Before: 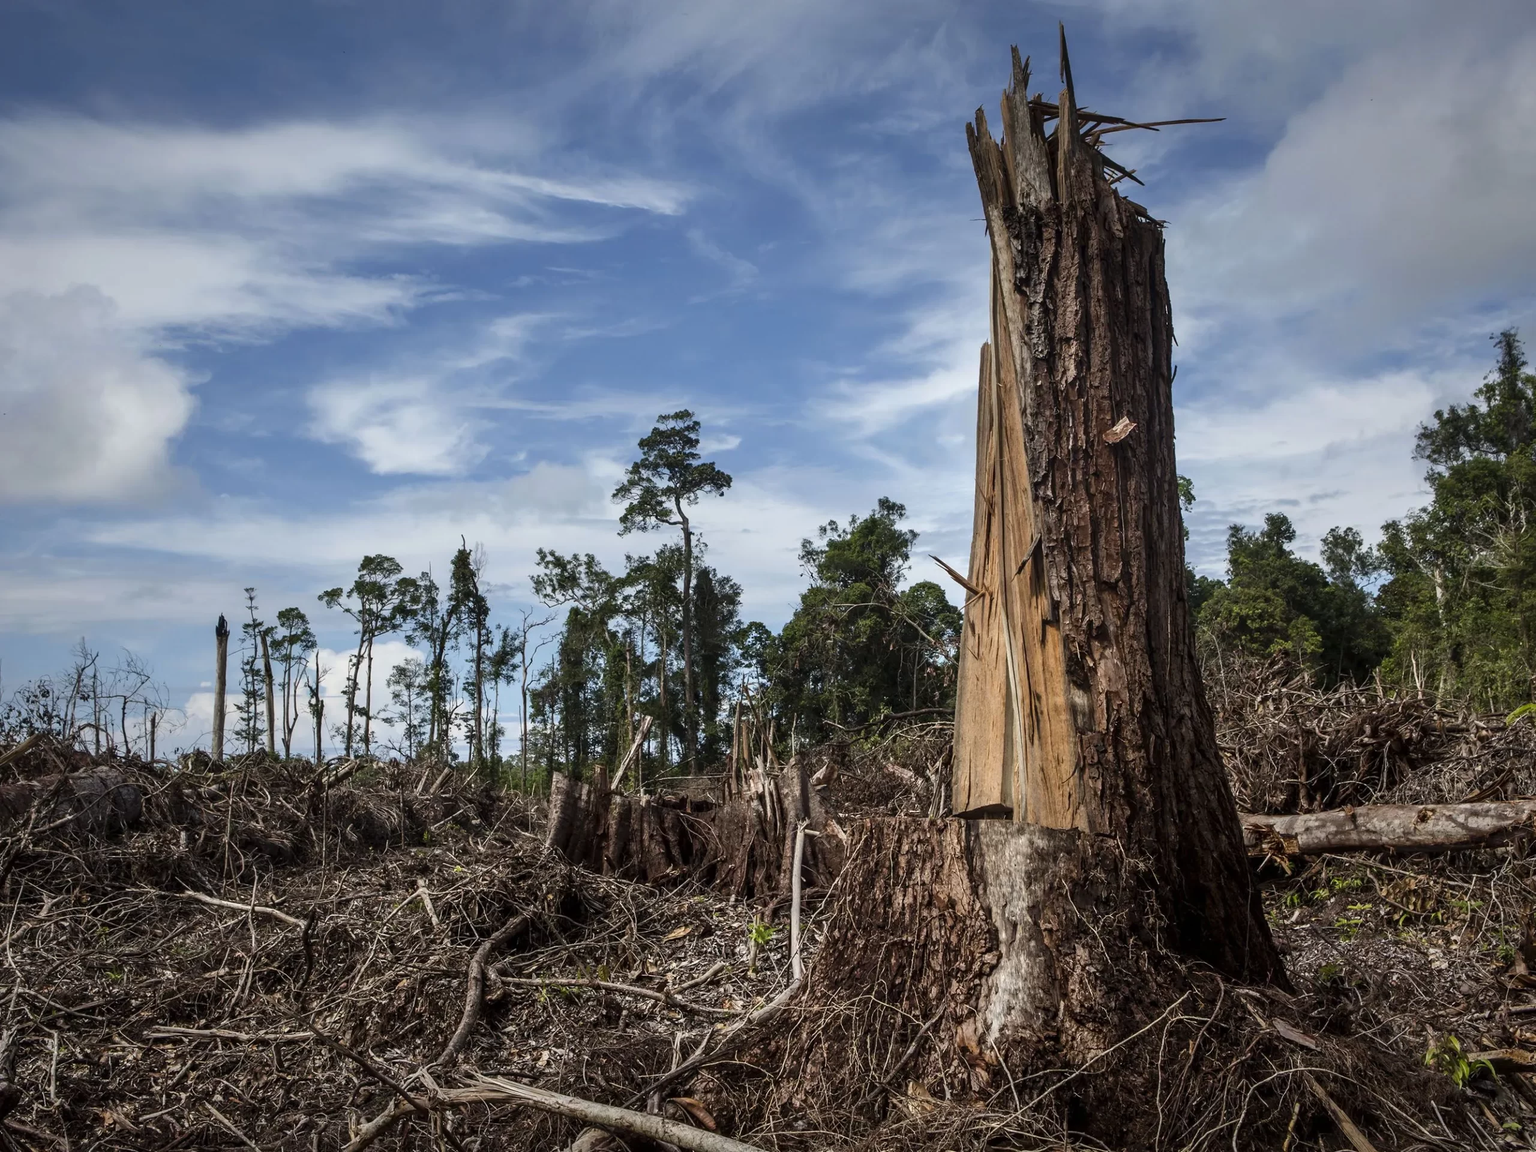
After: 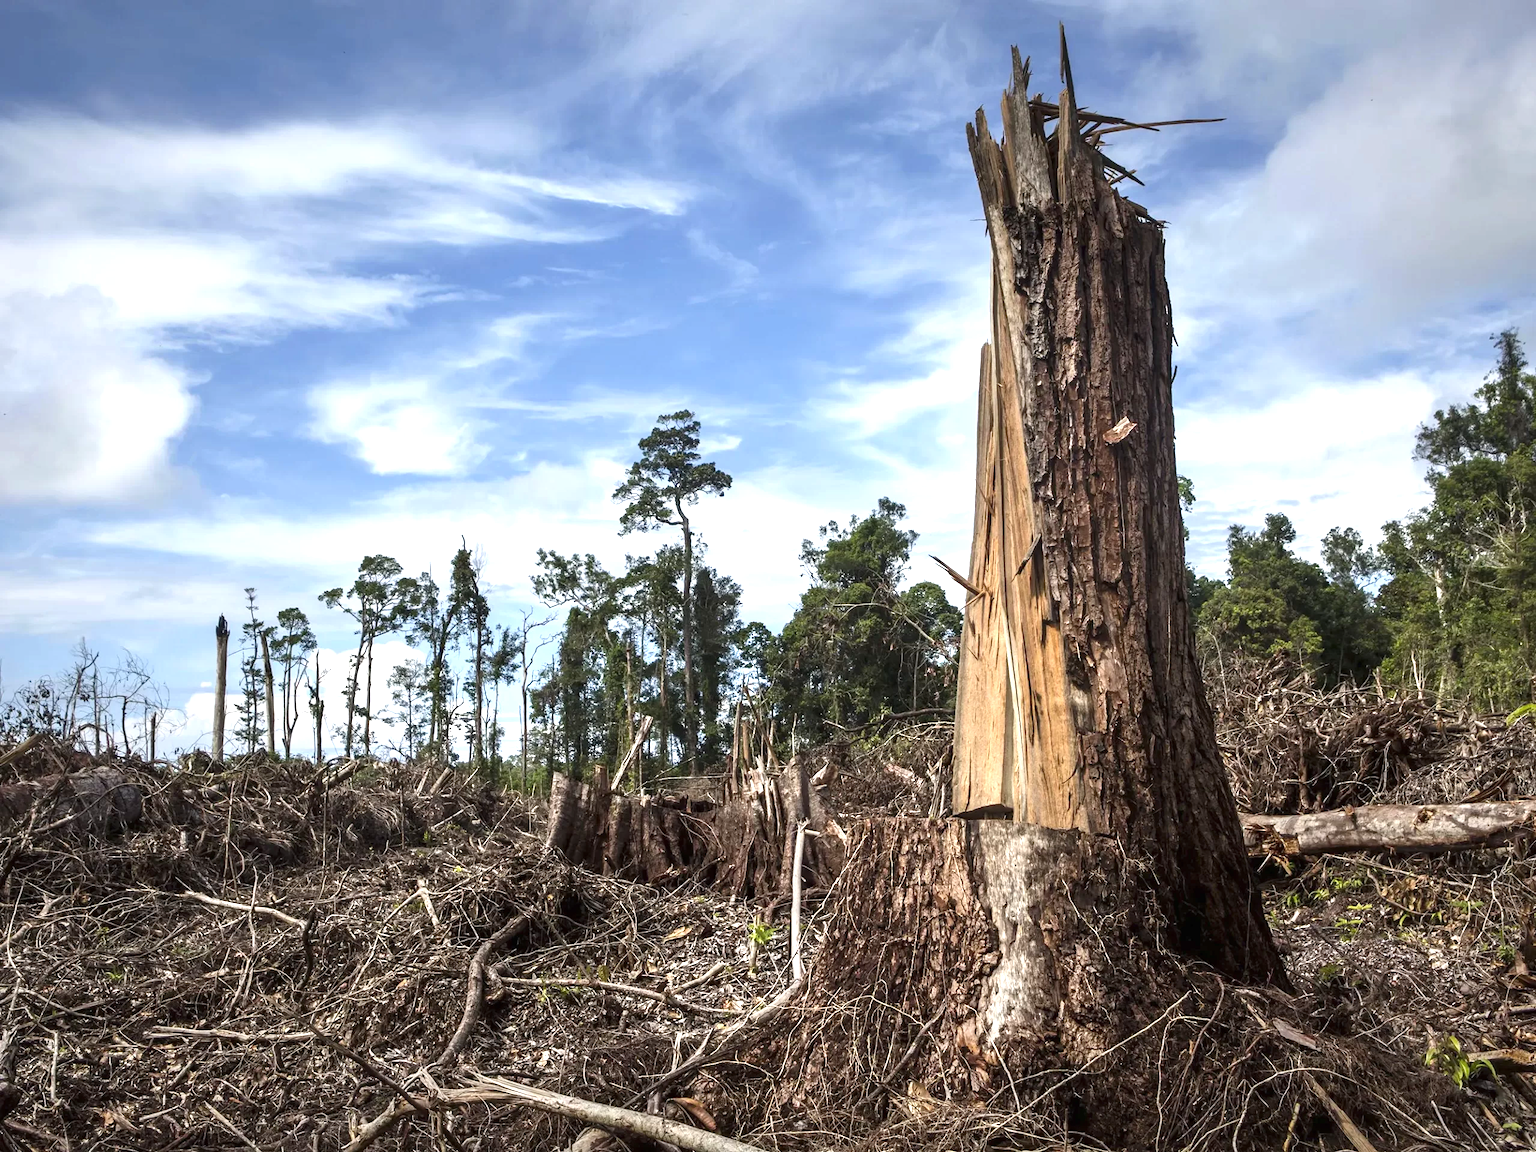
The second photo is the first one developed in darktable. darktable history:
exposure: black level correction 0, exposure 1.017 EV, compensate highlight preservation false
